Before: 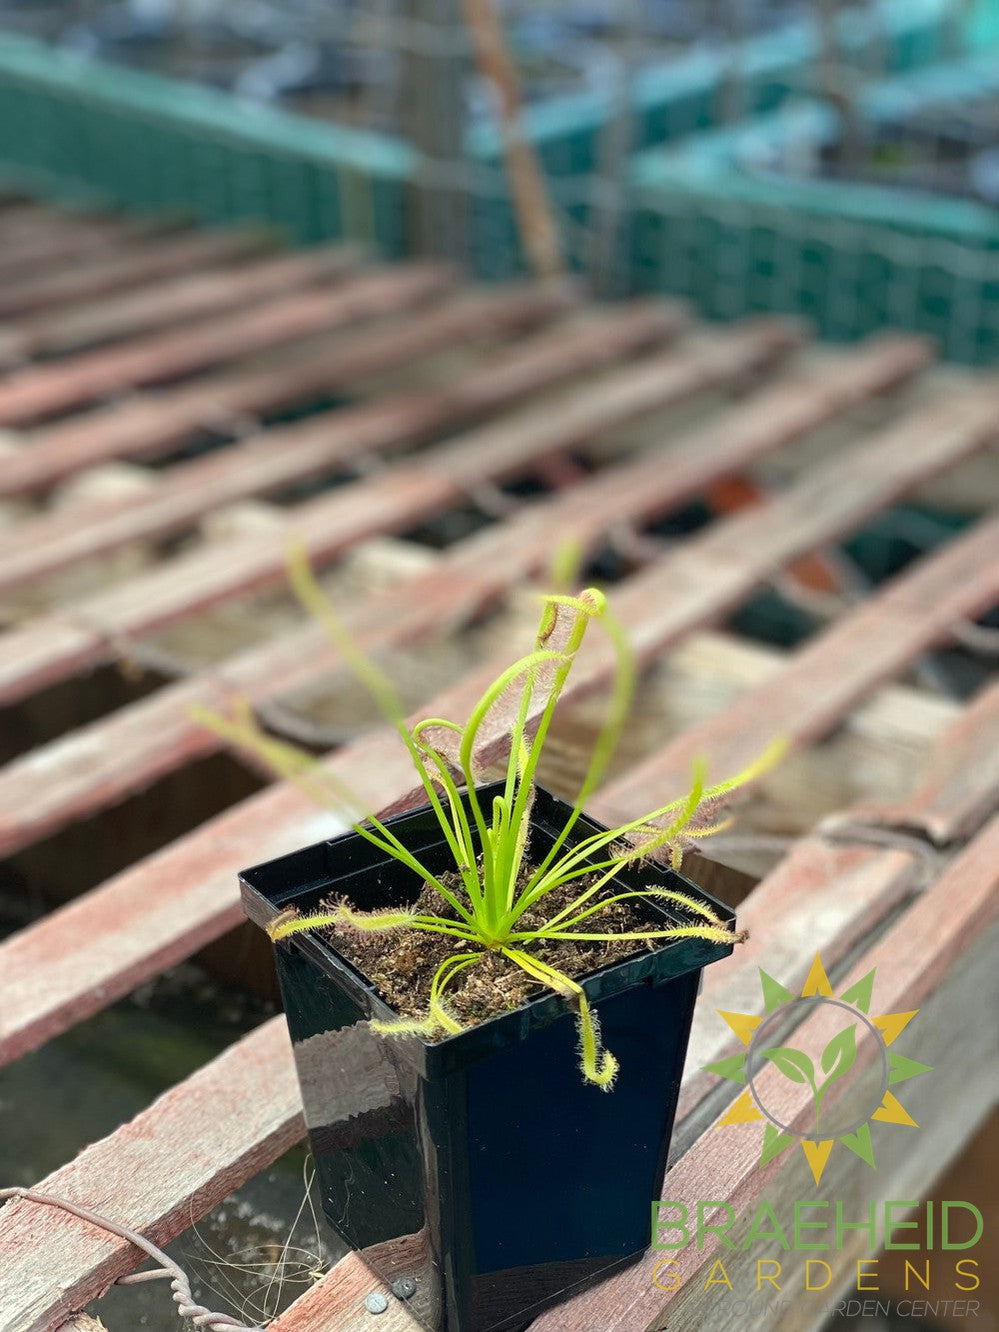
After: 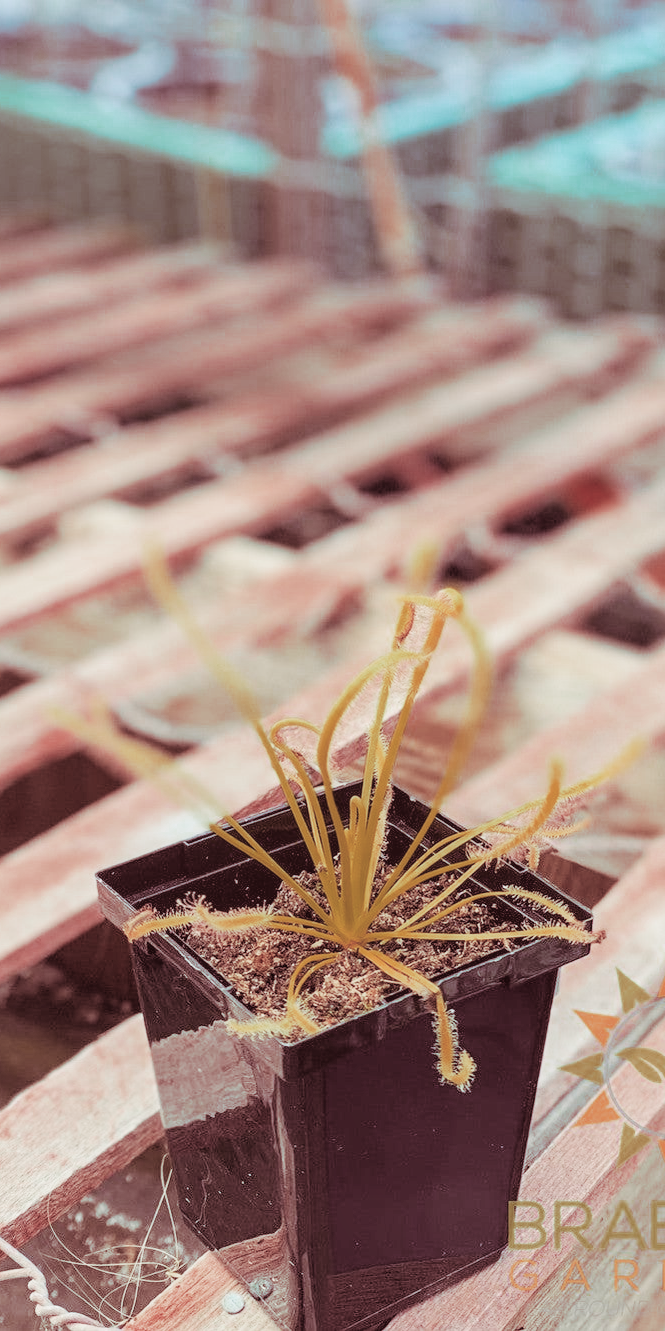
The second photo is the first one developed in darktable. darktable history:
crop and rotate: left 14.385%, right 18.948%
exposure: black level correction 0, exposure 1.45 EV, compensate exposure bias true, compensate highlight preservation false
local contrast: detail 110%
filmic rgb: black relative exposure -7.65 EV, white relative exposure 4.56 EV, hardness 3.61
color zones: curves: ch0 [(0, 0.299) (0.25, 0.383) (0.456, 0.352) (0.736, 0.571)]; ch1 [(0, 0.63) (0.151, 0.568) (0.254, 0.416) (0.47, 0.558) (0.732, 0.37) (0.909, 0.492)]; ch2 [(0.004, 0.604) (0.158, 0.443) (0.257, 0.403) (0.761, 0.468)]
color balance: mode lift, gamma, gain (sRGB), lift [1, 1, 1.022, 1.026]
split-toning: highlights › hue 187.2°, highlights › saturation 0.83, balance -68.05, compress 56.43%
